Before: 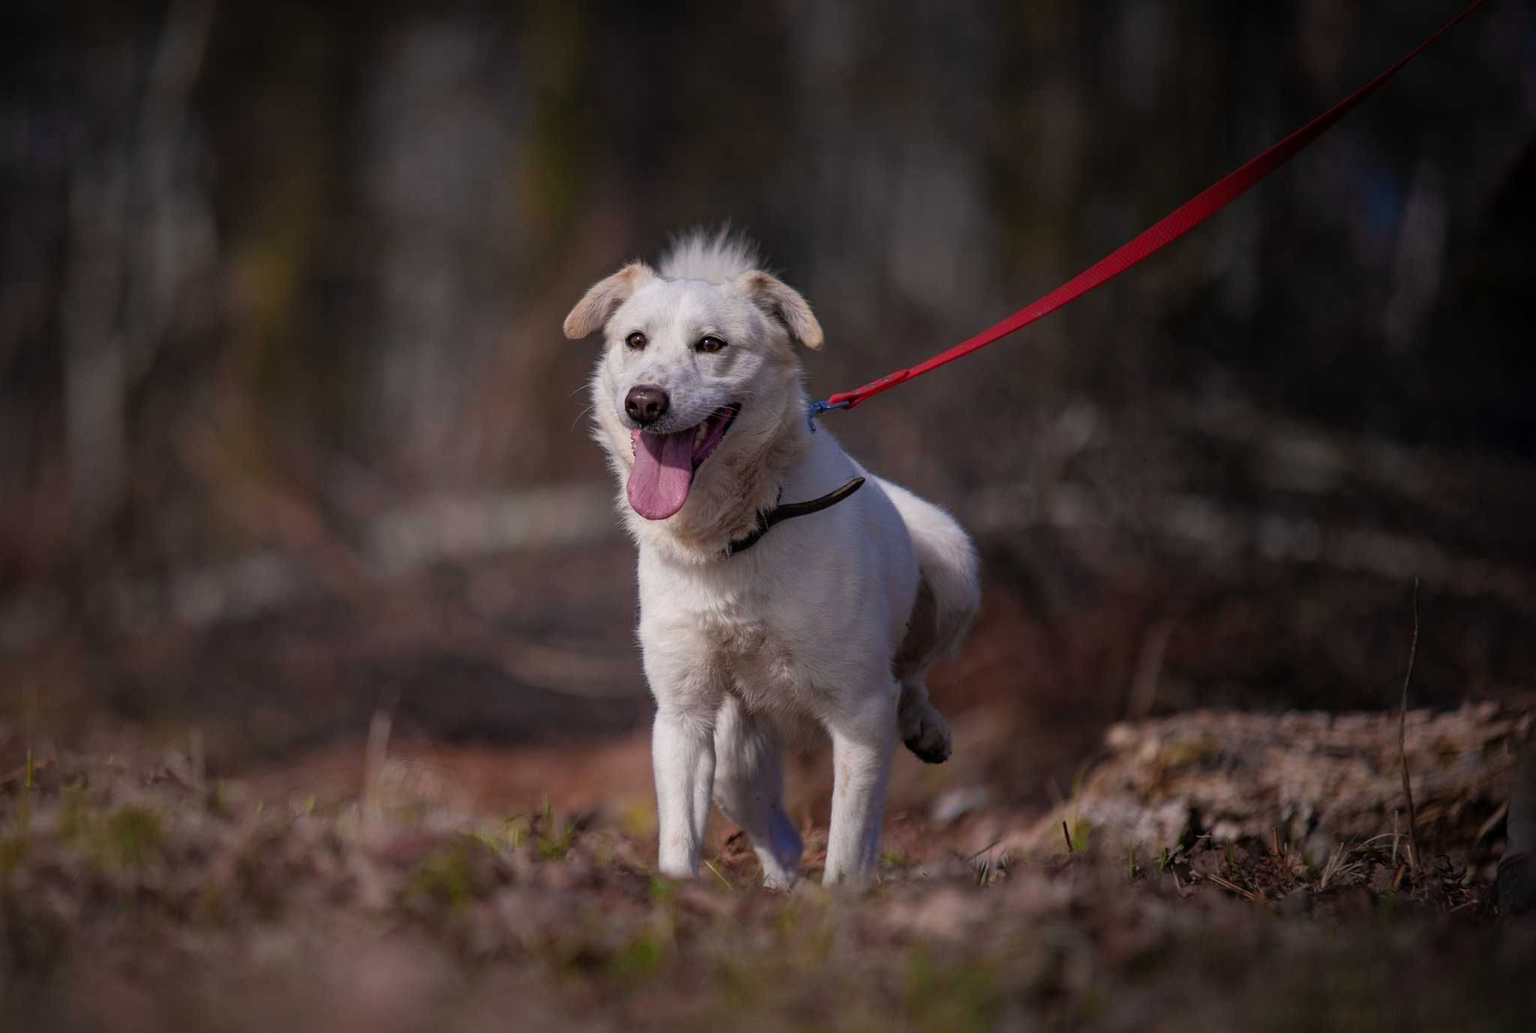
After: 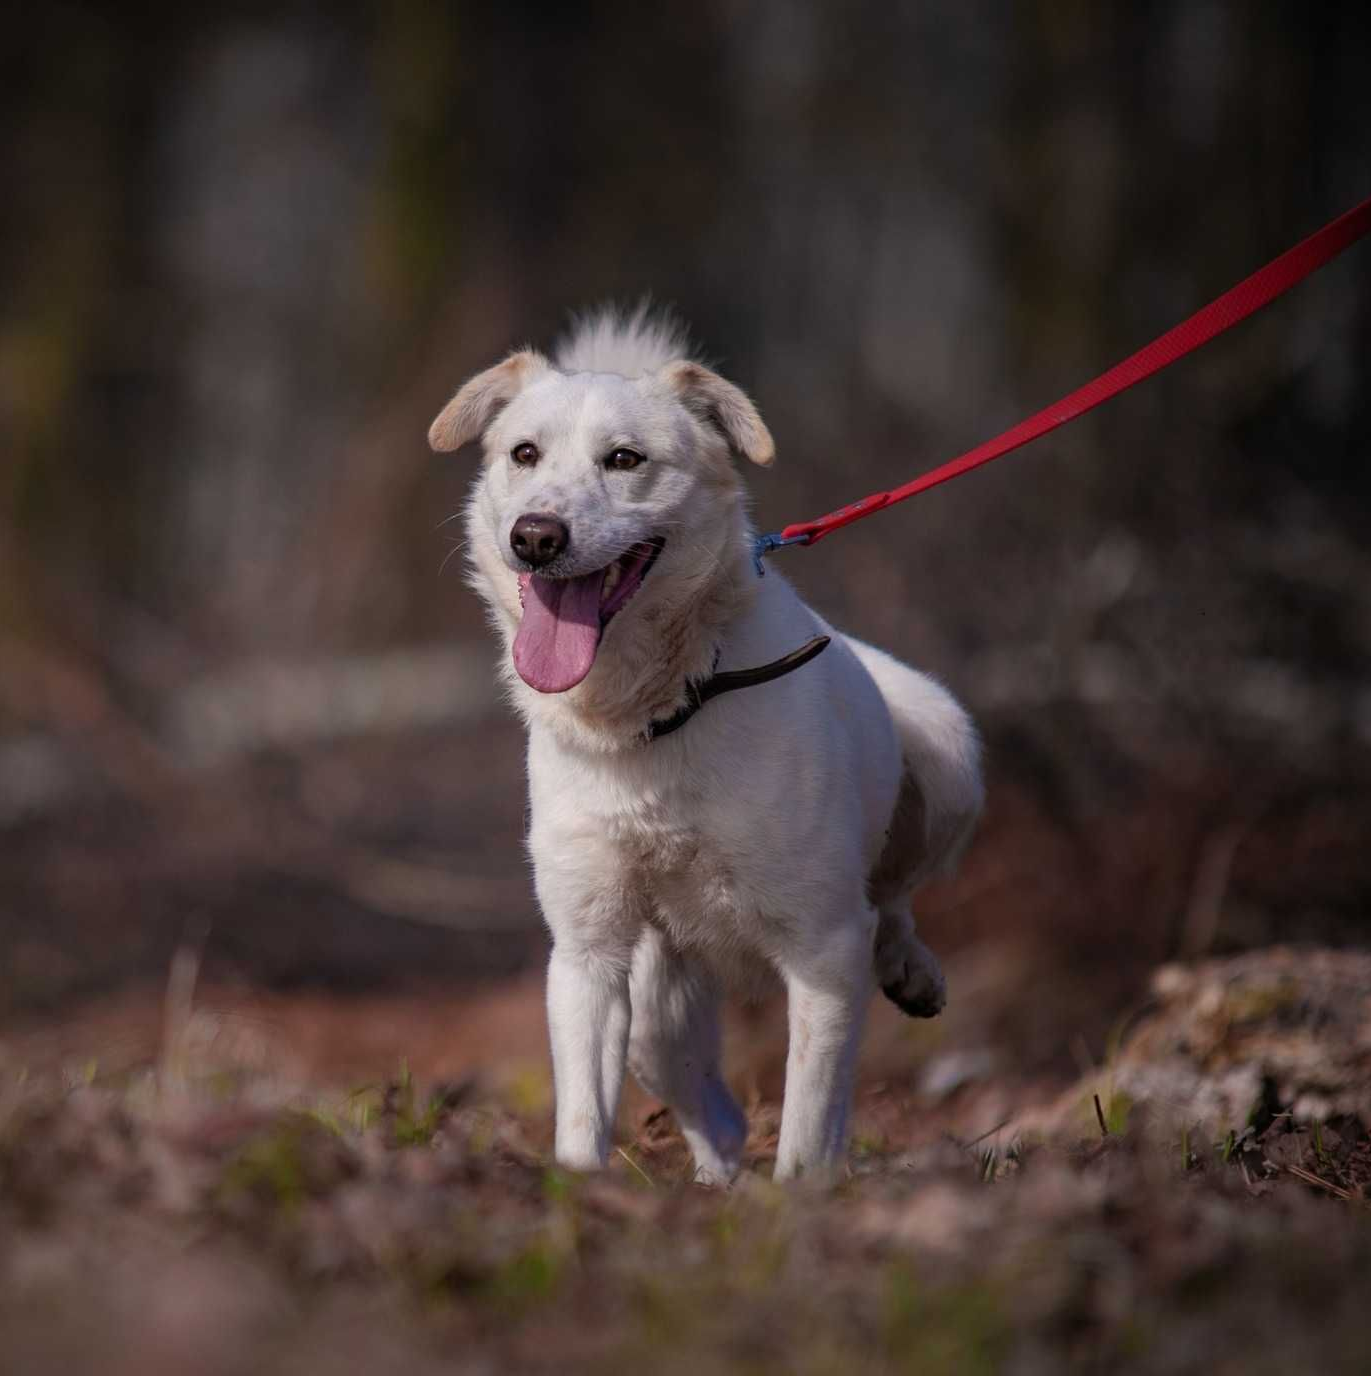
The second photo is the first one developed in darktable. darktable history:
crop and rotate: left 15.777%, right 17.231%
